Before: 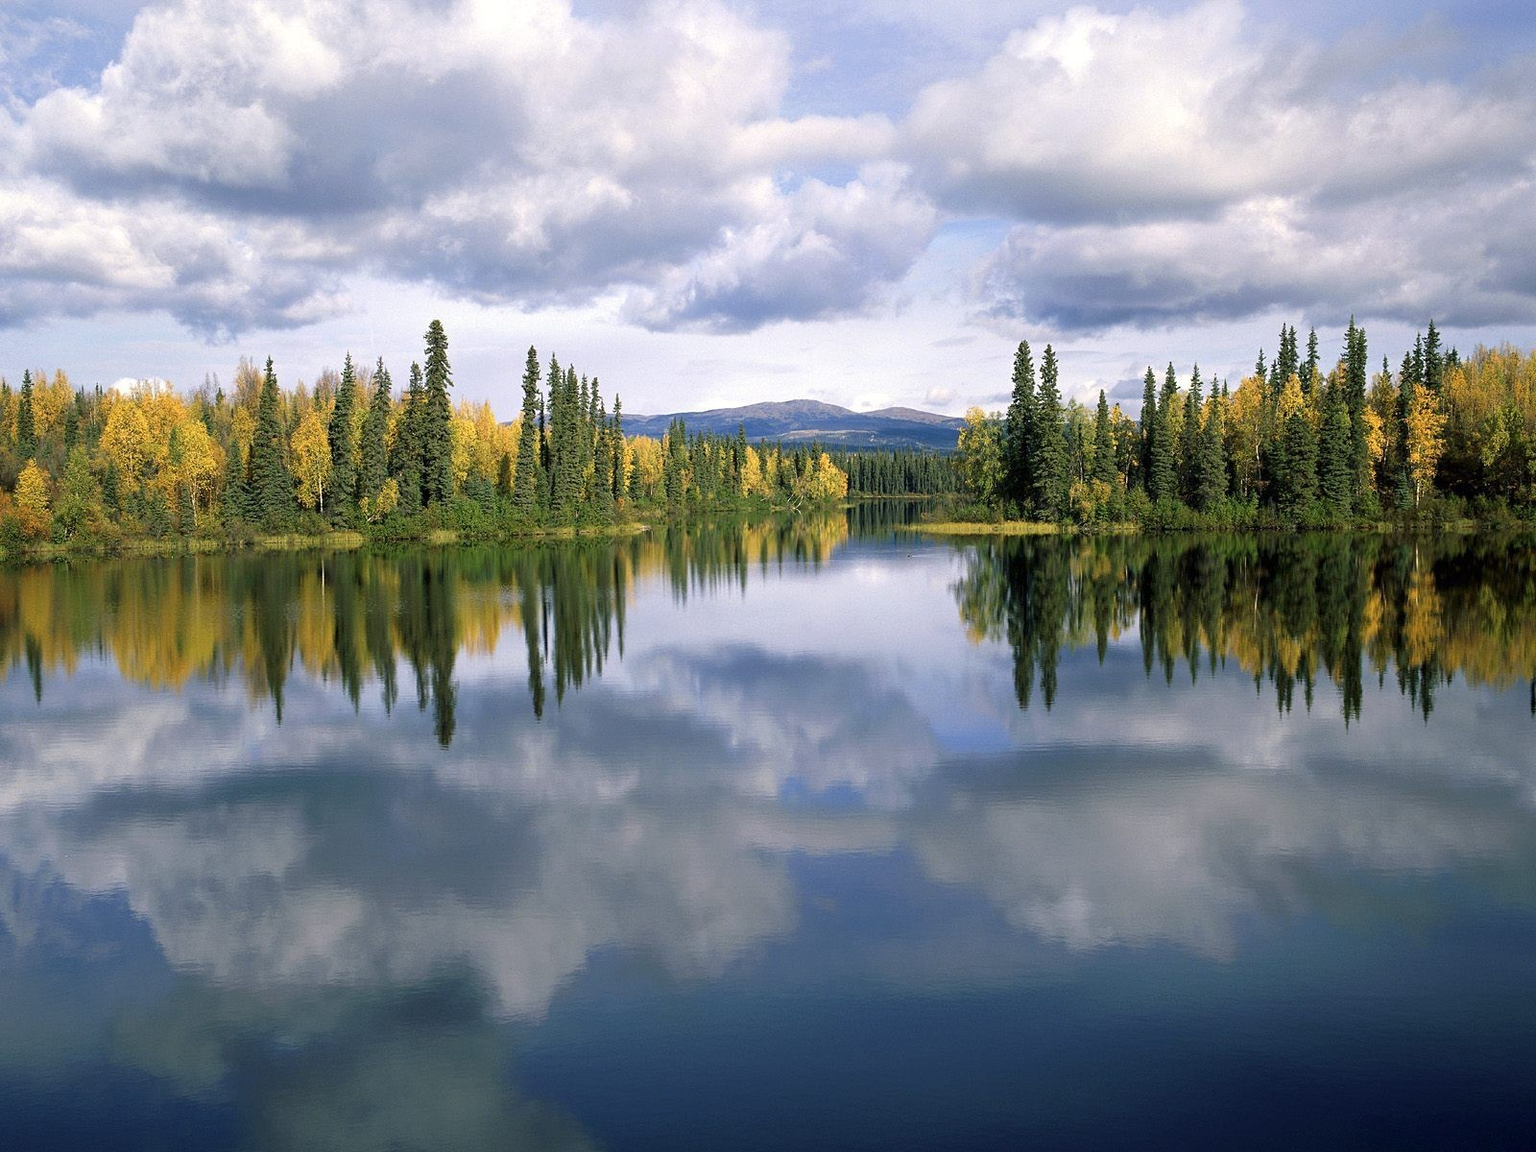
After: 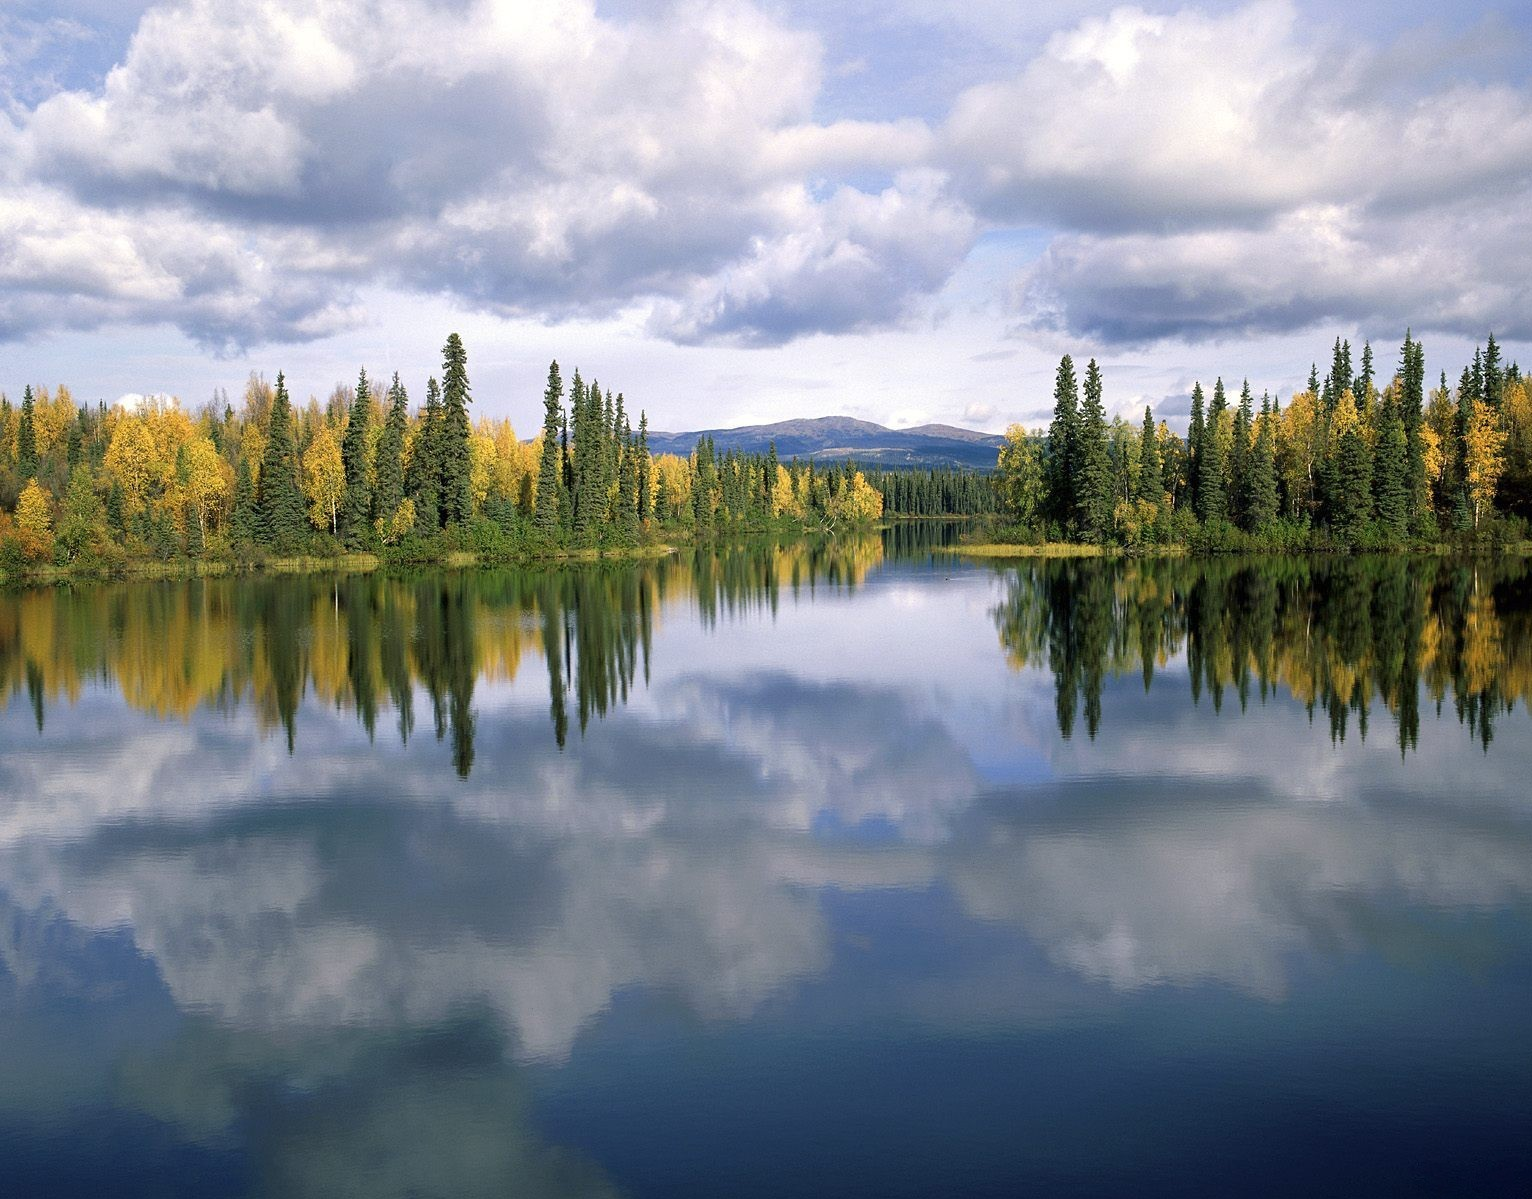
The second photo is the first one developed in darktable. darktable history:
crop: right 4.119%, bottom 0.035%
